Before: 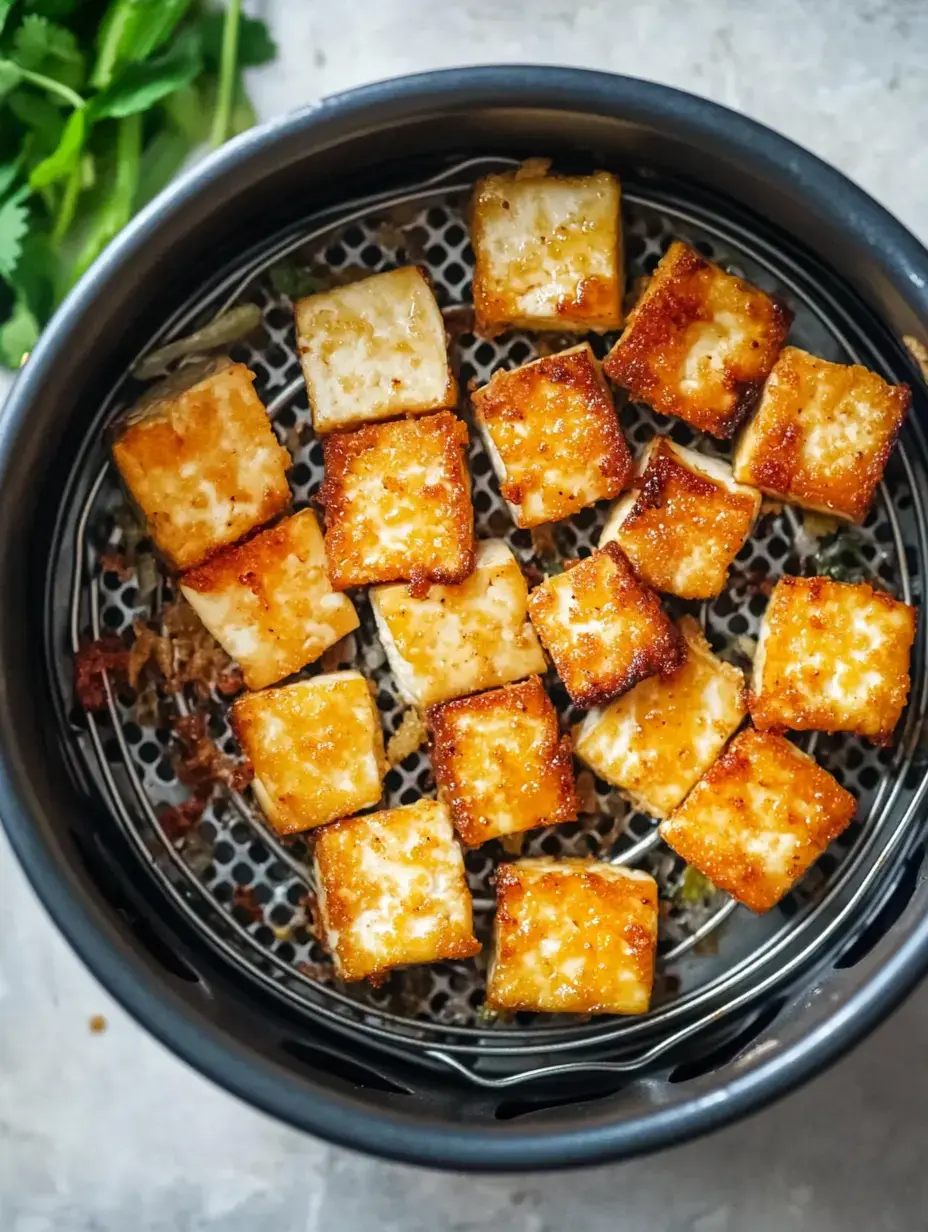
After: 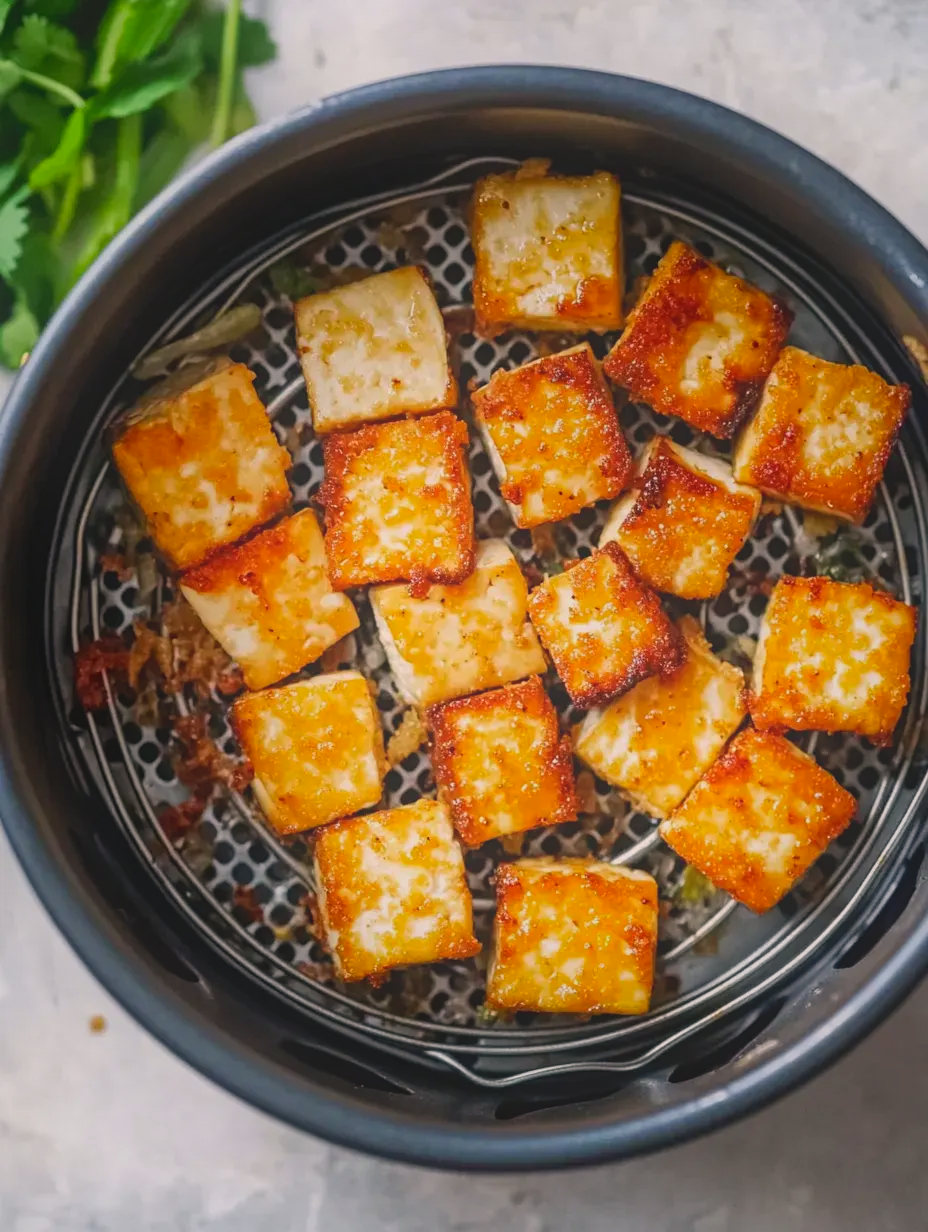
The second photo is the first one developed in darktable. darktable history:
contrast equalizer: octaves 7, y [[0.586, 0.584, 0.576, 0.565, 0.552, 0.539], [0.5 ×6], [0.97, 0.959, 0.919, 0.859, 0.789, 0.717], [0 ×6], [0 ×6]], mix -0.993
color correction: highlights a* 7.32, highlights b* 4.09
